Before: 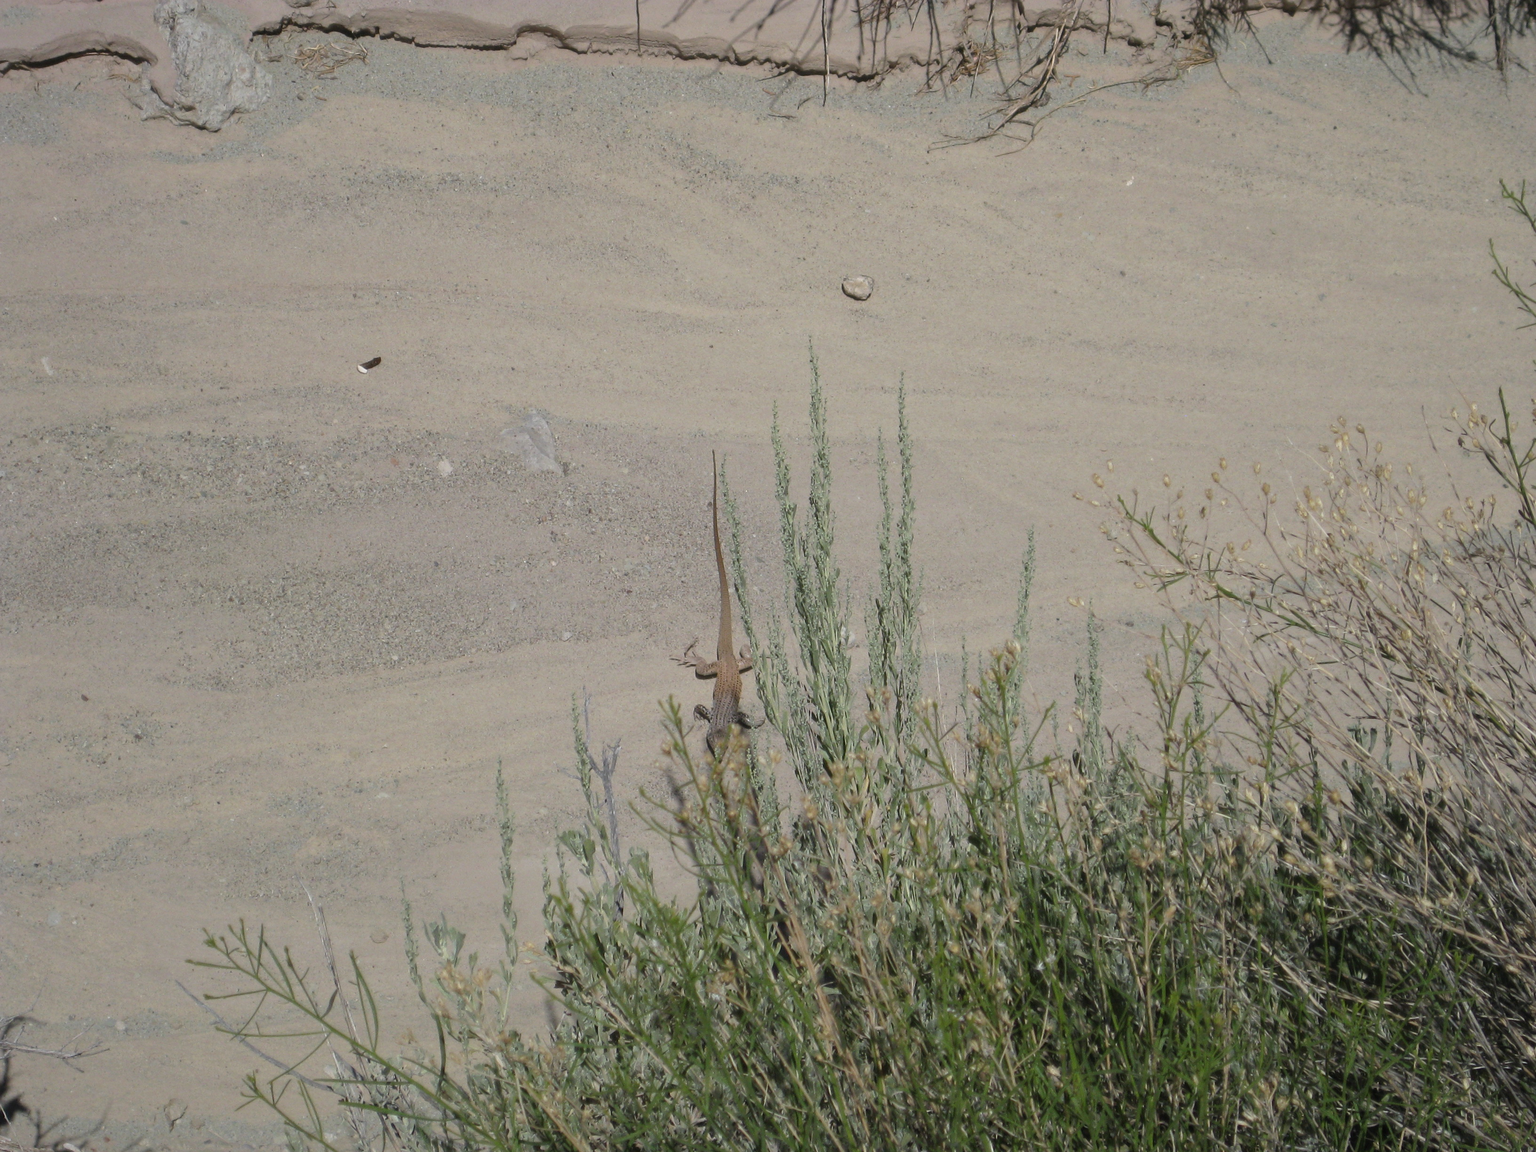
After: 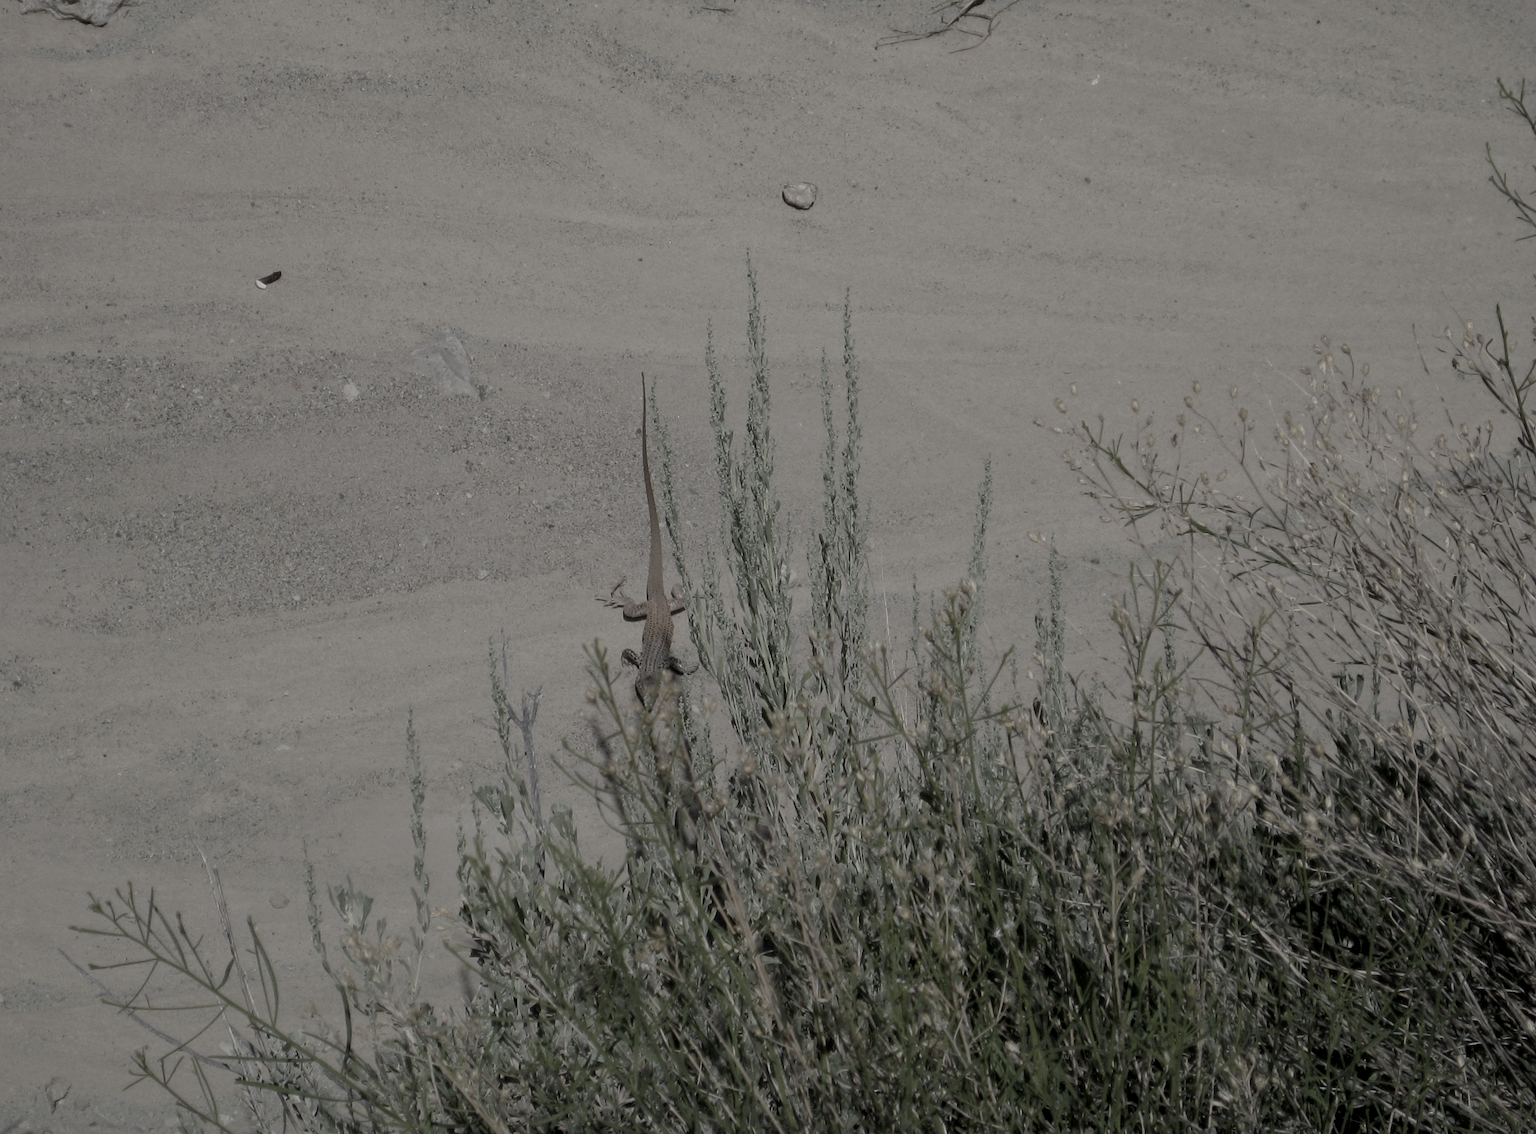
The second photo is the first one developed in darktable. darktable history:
crop and rotate: left 7.974%, top 9.356%
contrast brightness saturation: contrast 0.038, saturation 0.157
color correction: highlights b* -0.007, saturation 0.358
exposure: black level correction 0.009, exposure -0.656 EV, compensate exposure bias true, compensate highlight preservation false
